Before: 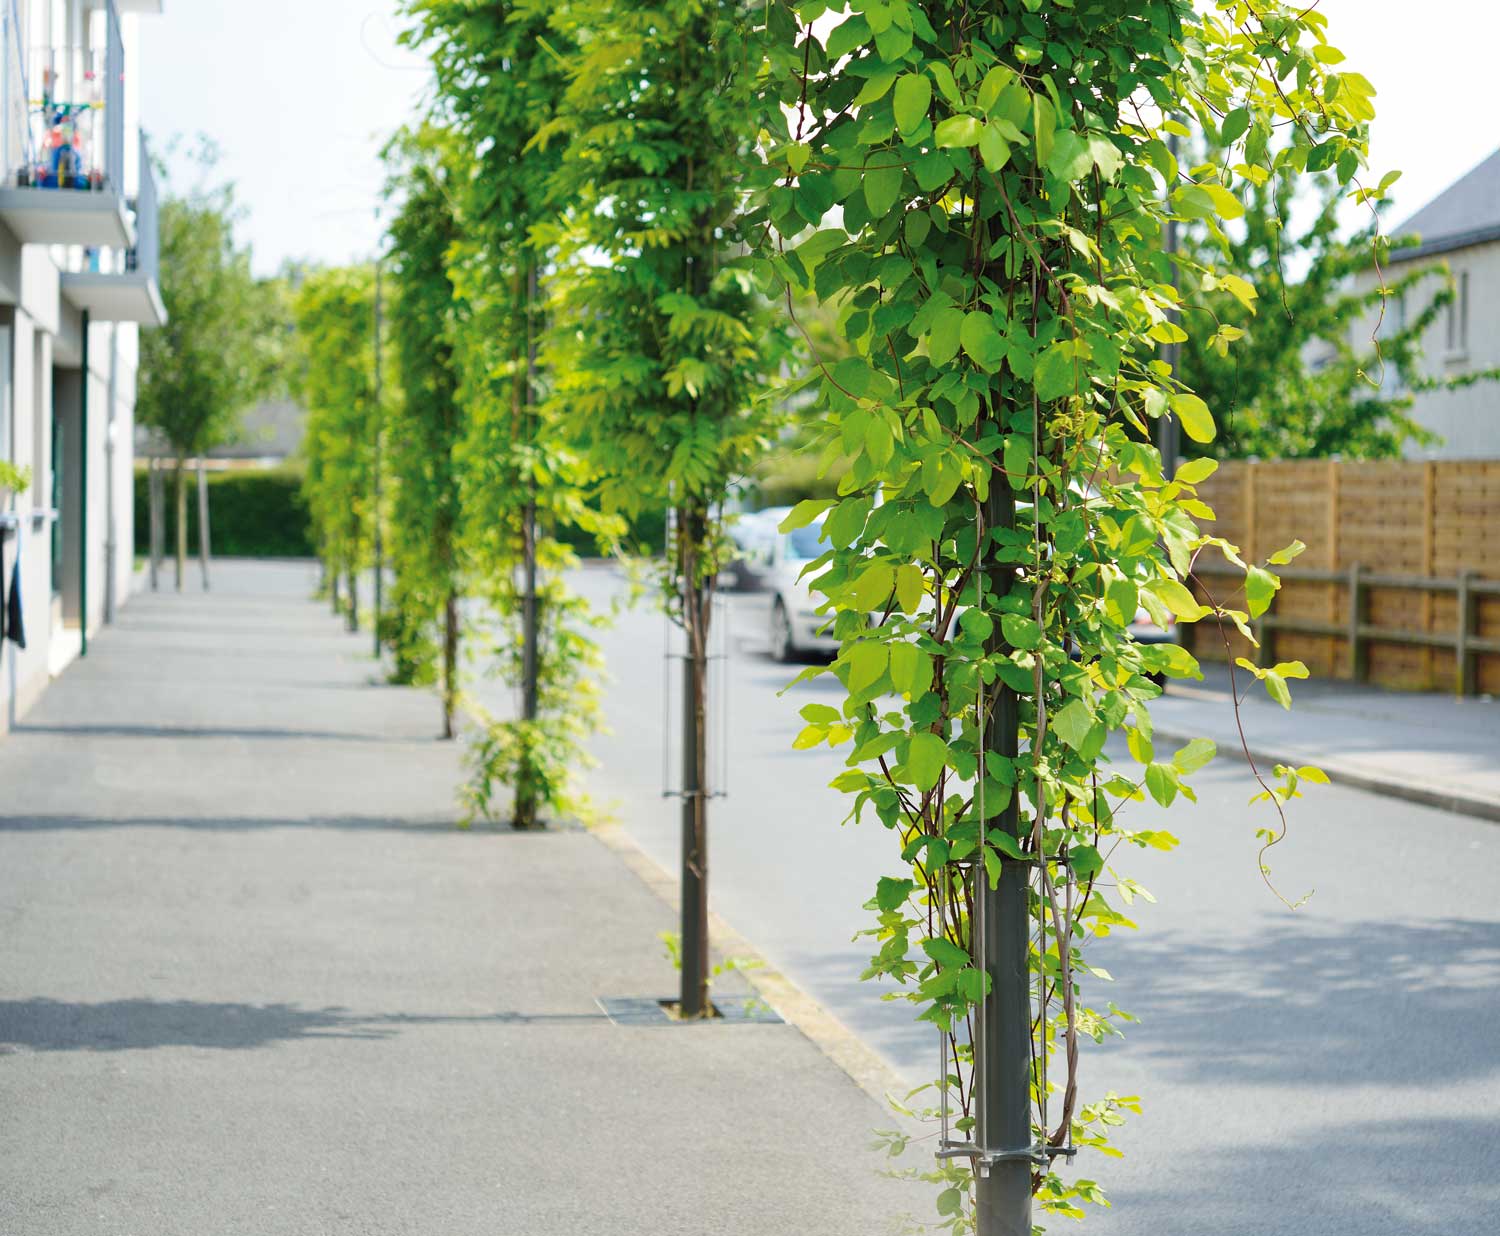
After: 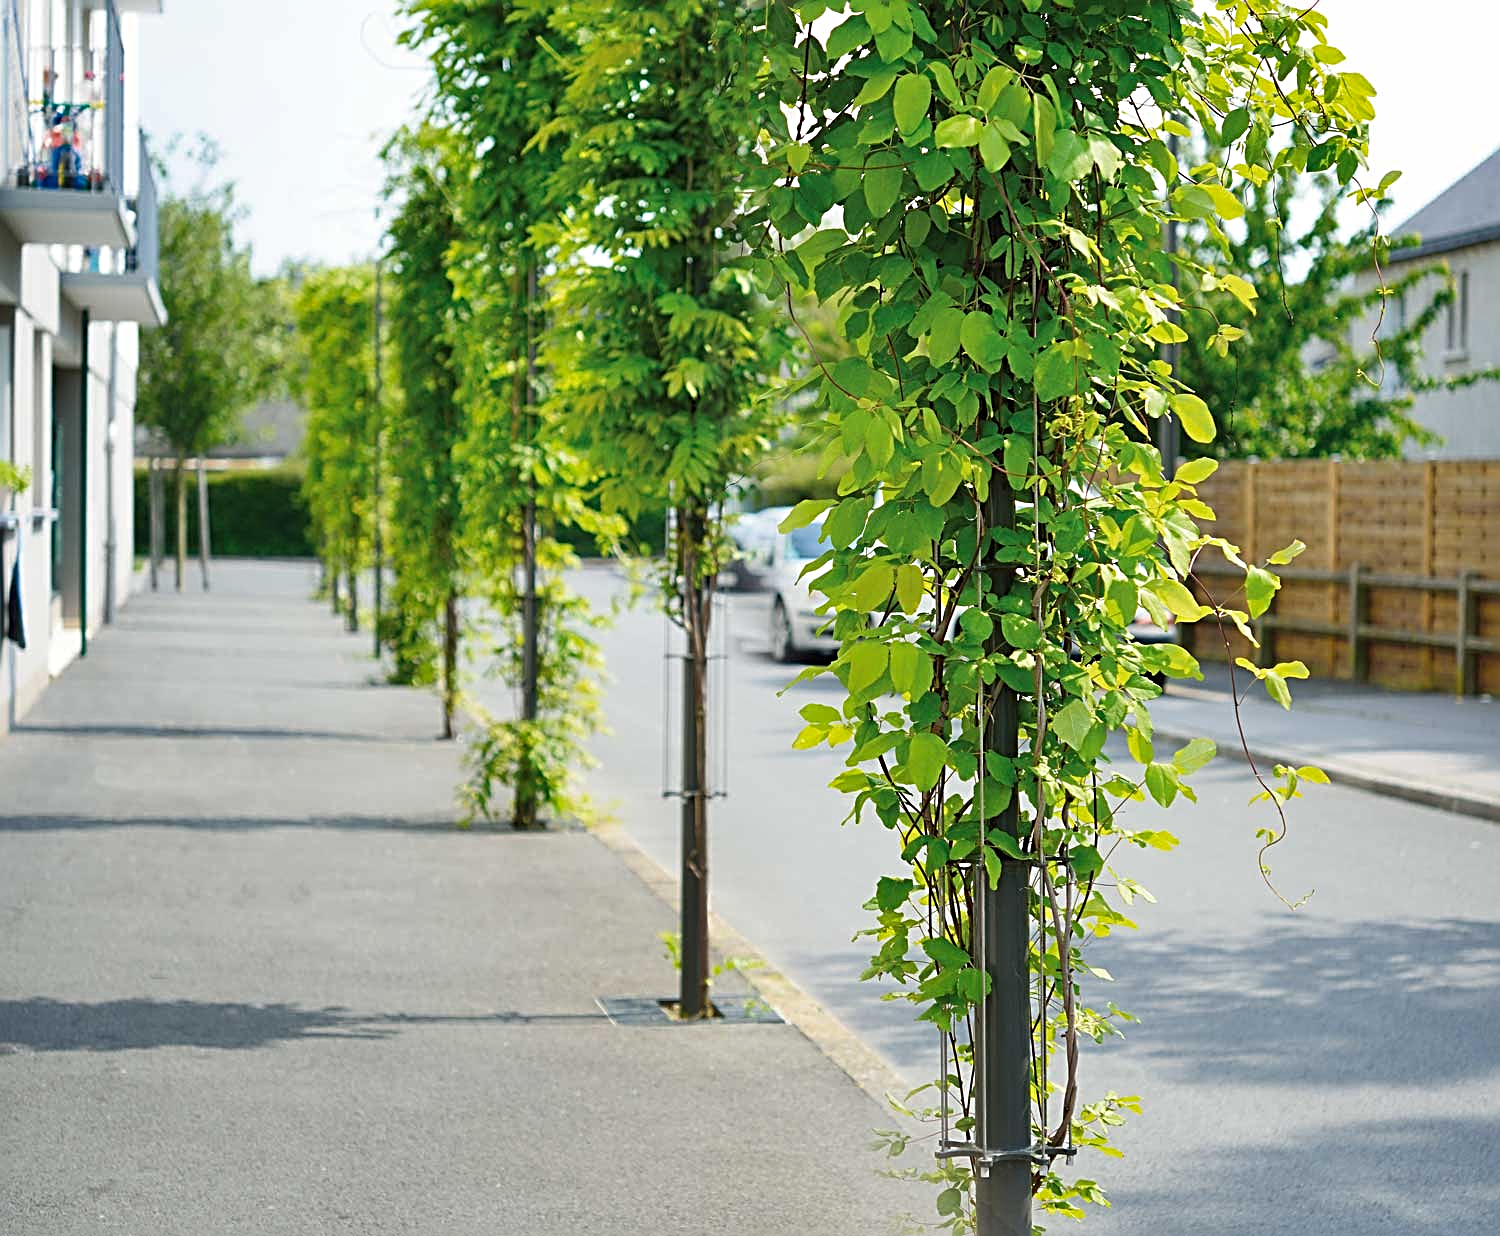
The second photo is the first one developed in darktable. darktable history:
sharpen: radius 2.991, amount 0.754
shadows and highlights: radius 263.88, soften with gaussian
color balance rgb: perceptual saturation grading › global saturation -0.093%, saturation formula JzAzBz (2021)
